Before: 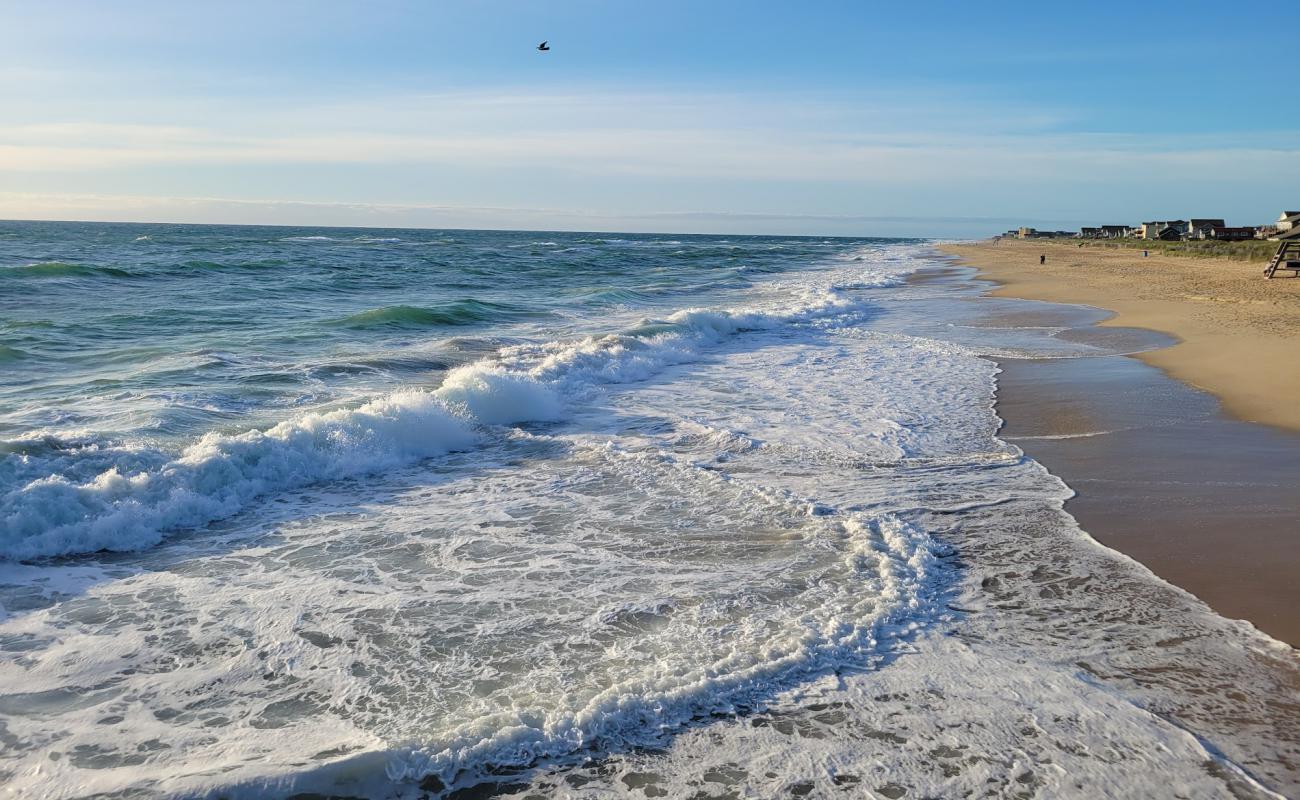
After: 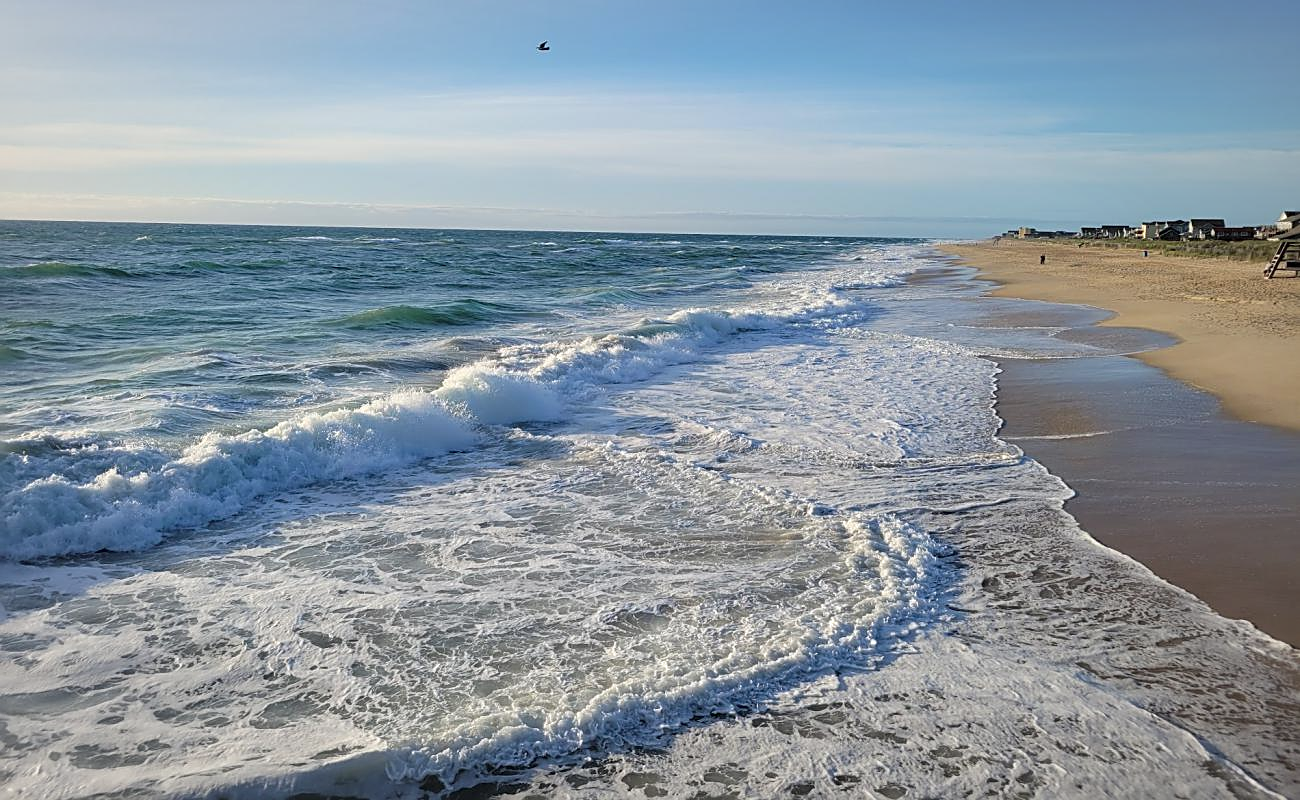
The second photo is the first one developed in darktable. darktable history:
sharpen: on, module defaults
contrast brightness saturation: contrast 0.007, saturation -0.047
vignetting: brightness -0.184, saturation -0.299, automatic ratio true
